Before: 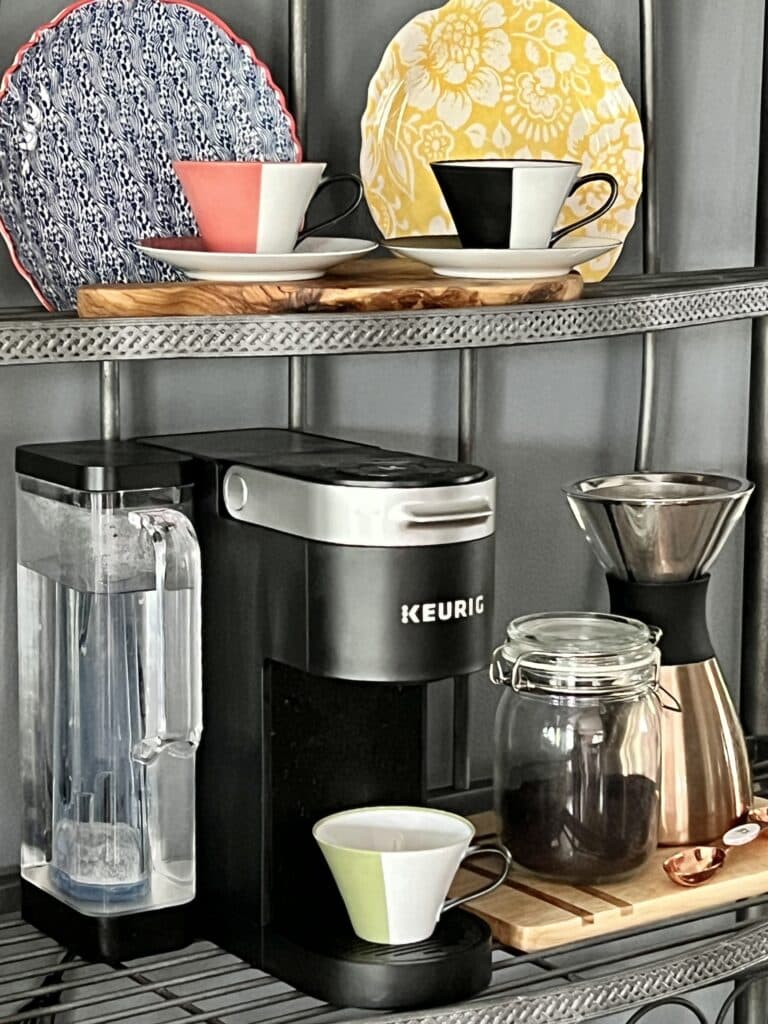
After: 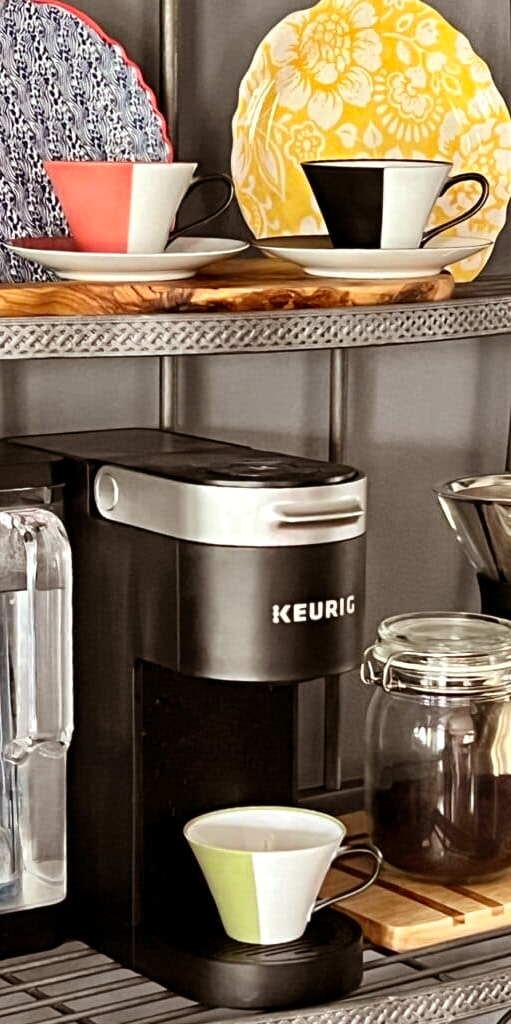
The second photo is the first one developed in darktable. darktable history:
white balance: emerald 1
exposure: exposure 0.081 EV, compensate highlight preservation false
crop: left 16.899%, right 16.556%
rgb levels: mode RGB, independent channels, levels [[0, 0.5, 1], [0, 0.521, 1], [0, 0.536, 1]]
